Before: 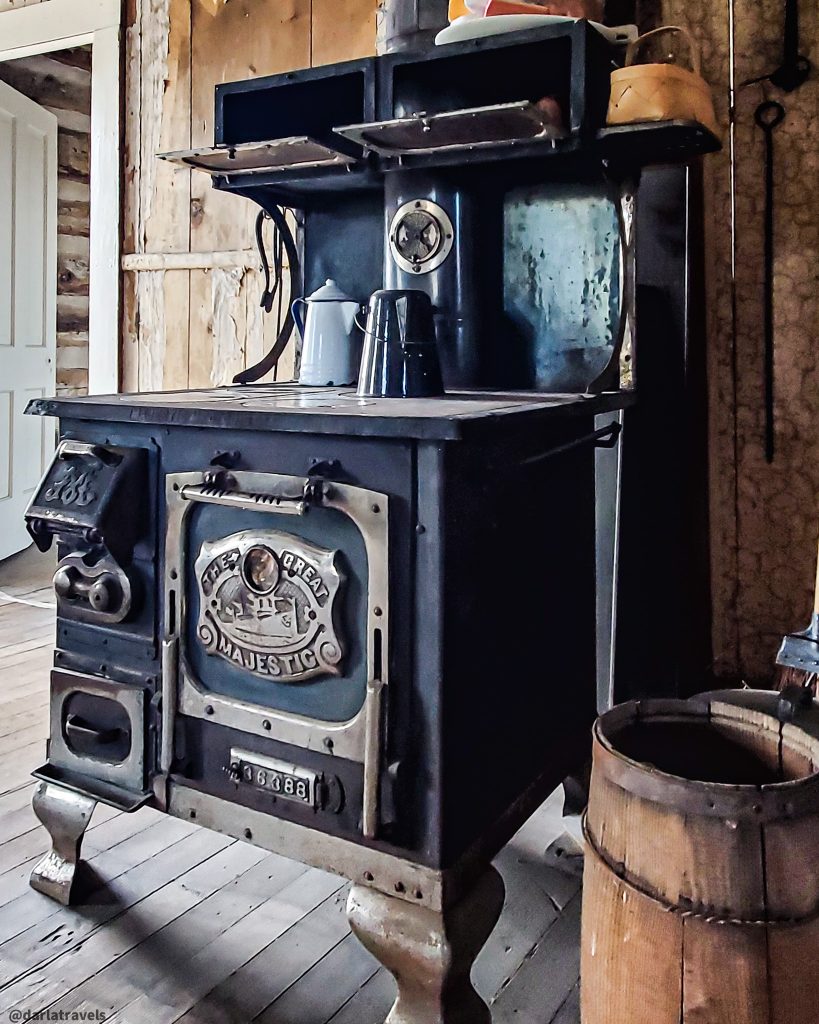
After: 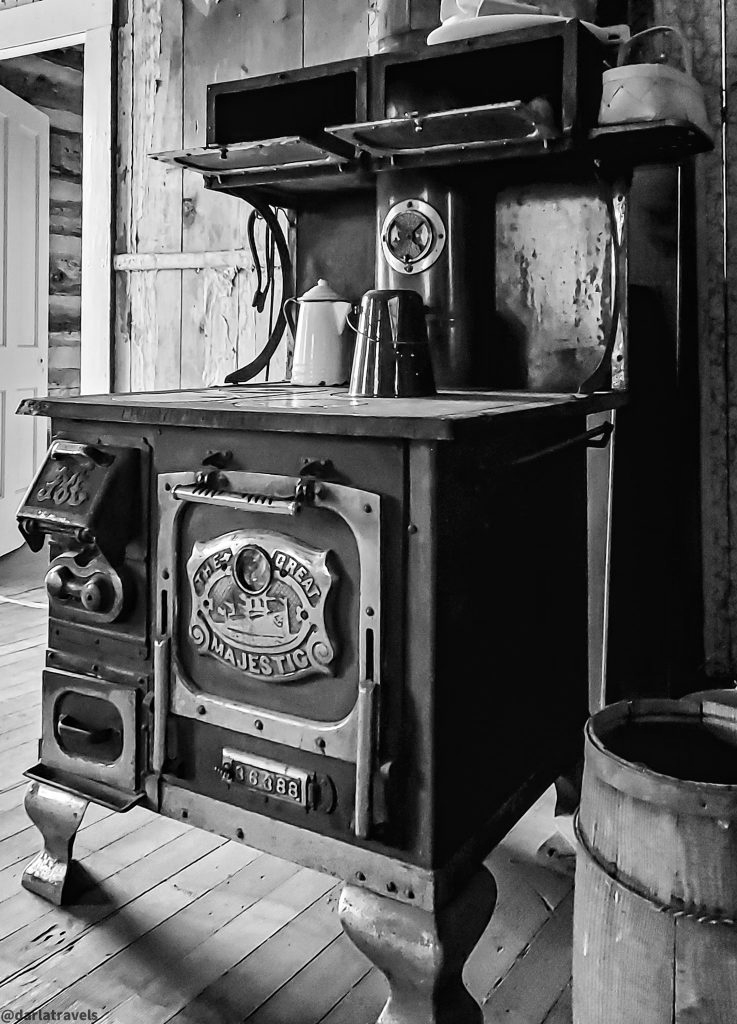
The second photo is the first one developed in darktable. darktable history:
monochrome: on, module defaults
crop and rotate: left 1.088%, right 8.807%
